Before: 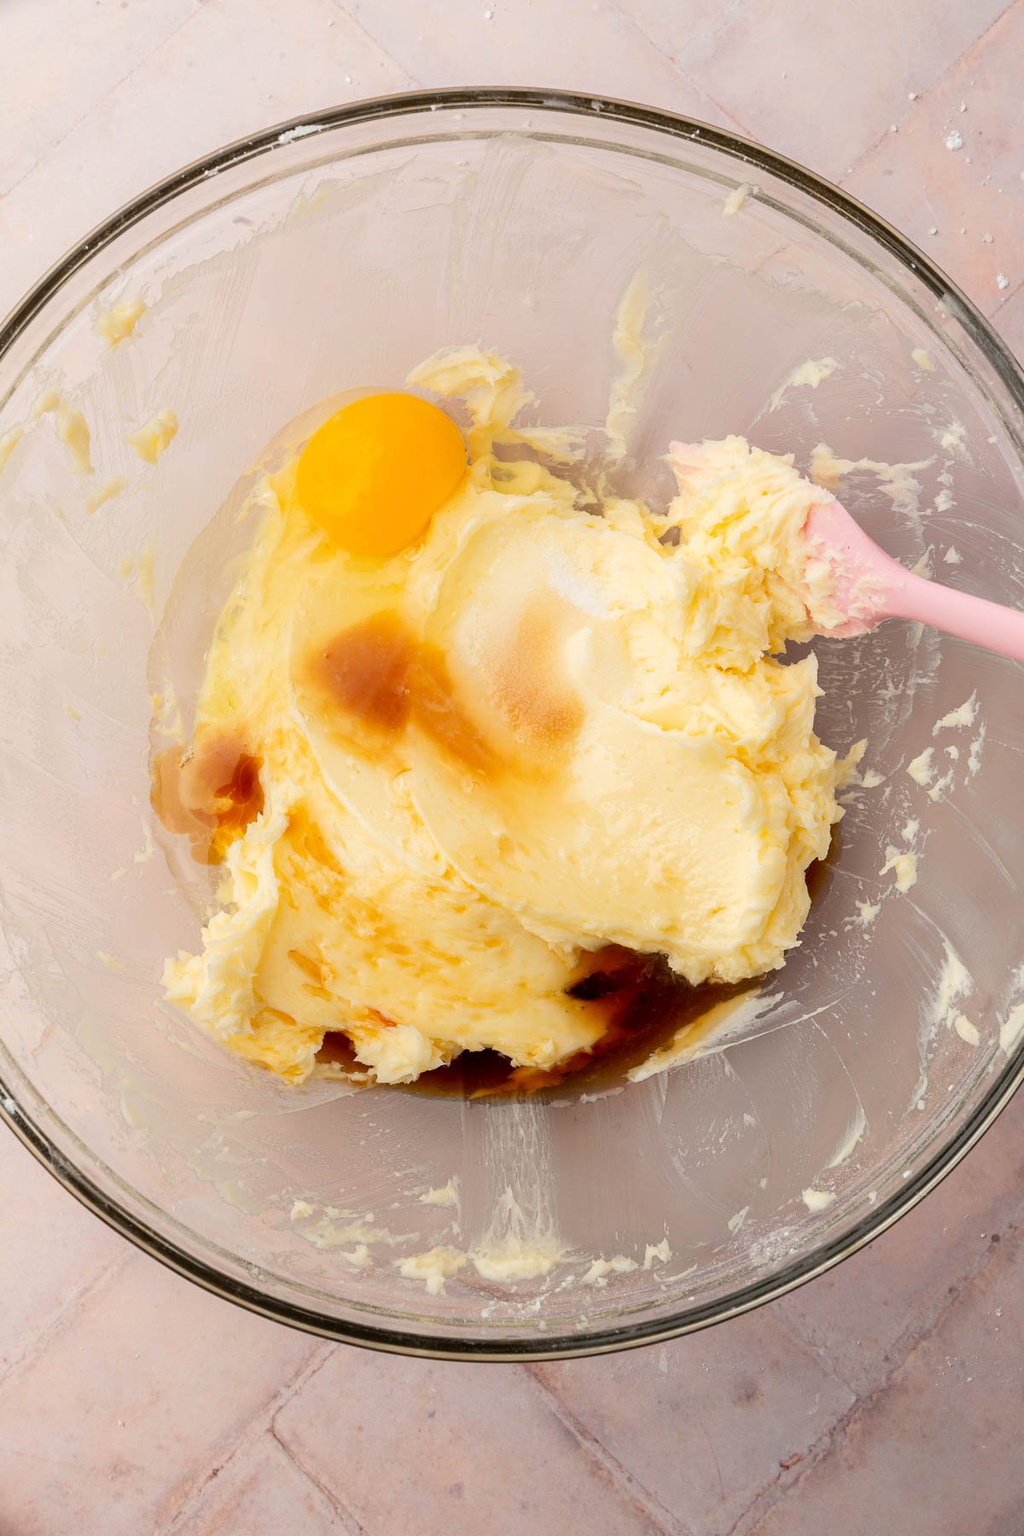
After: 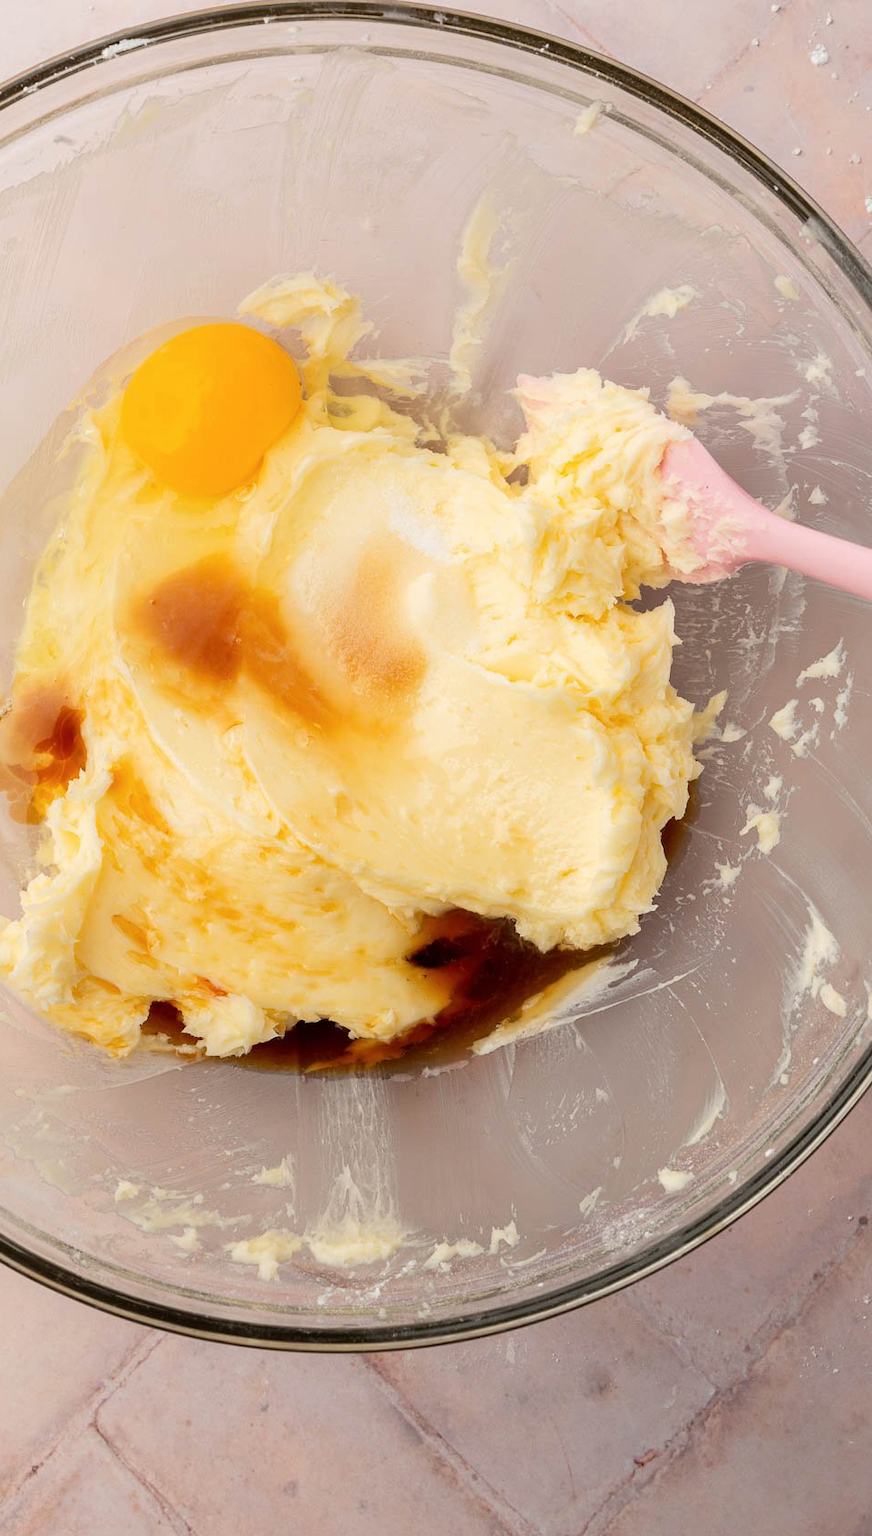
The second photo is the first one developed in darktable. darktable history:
contrast brightness saturation: saturation -0.022
crop and rotate: left 17.879%, top 5.817%, right 1.802%
